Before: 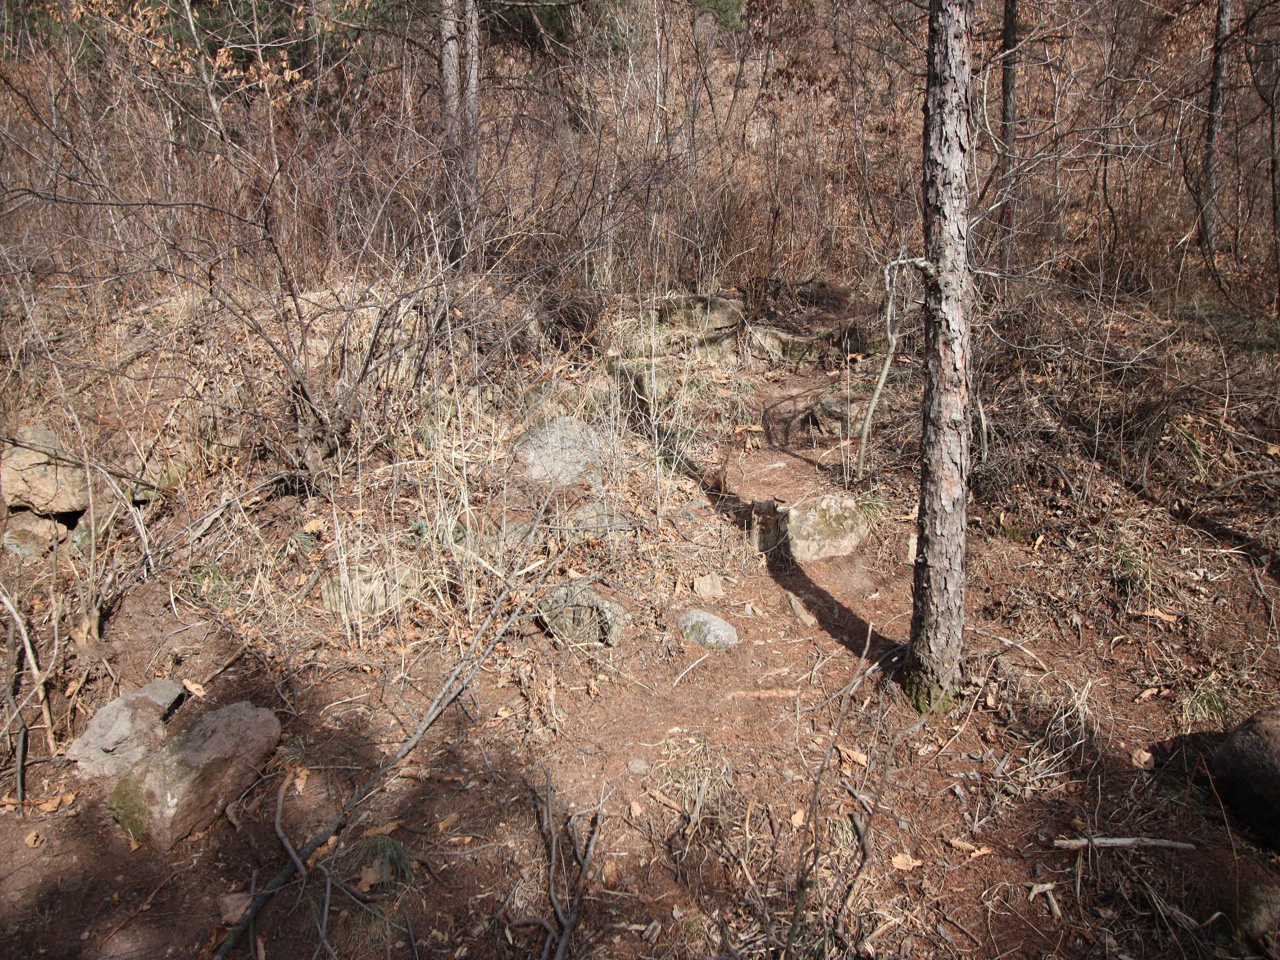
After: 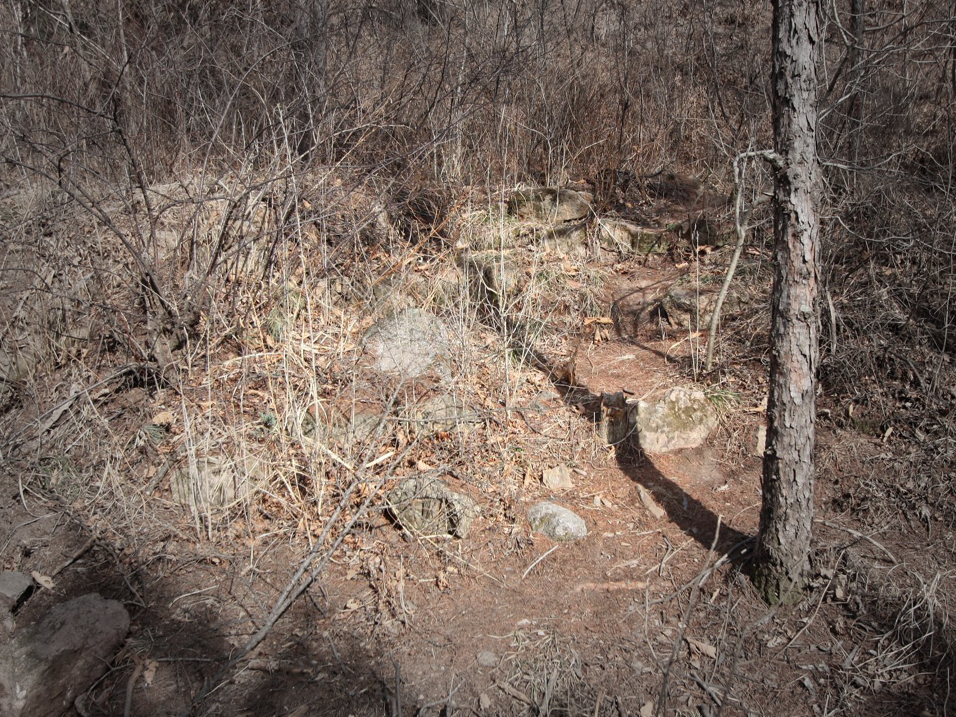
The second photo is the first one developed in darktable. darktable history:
vignetting: fall-off start 48.41%, automatic ratio true, width/height ratio 1.29, unbound false
crop and rotate: left 11.831%, top 11.346%, right 13.429%, bottom 13.899%
